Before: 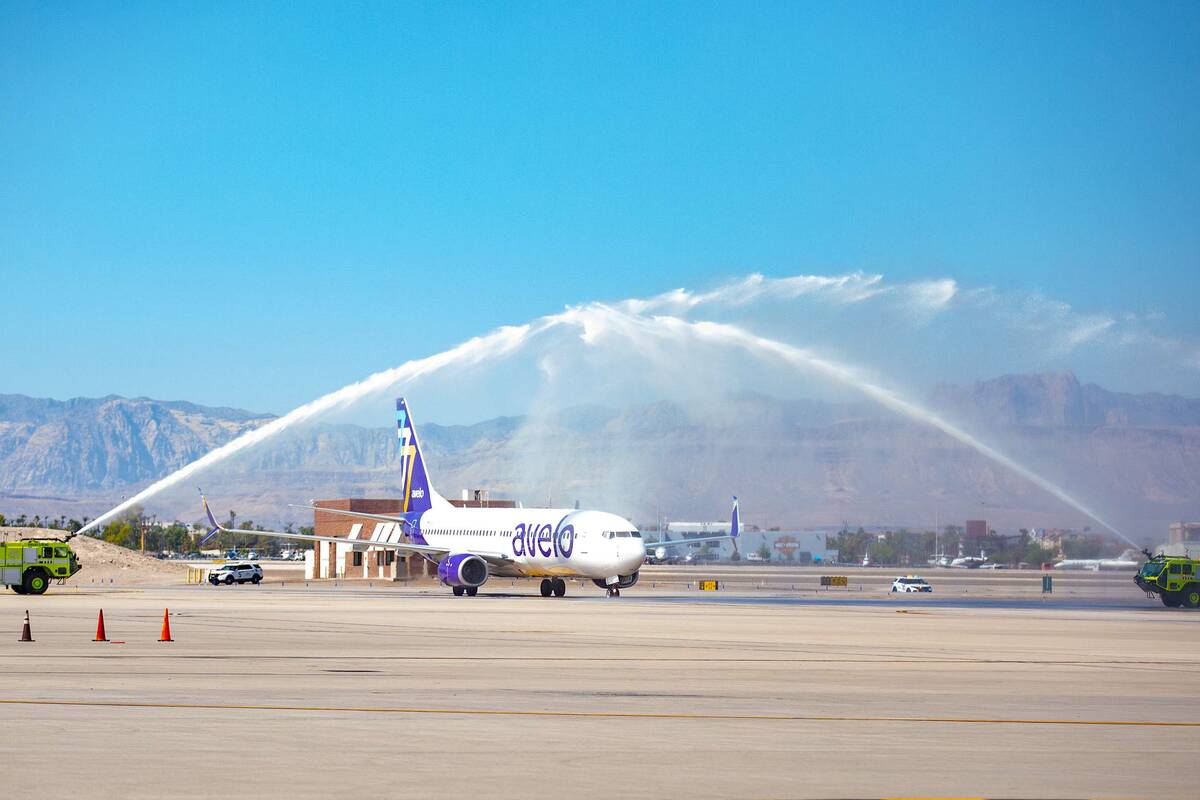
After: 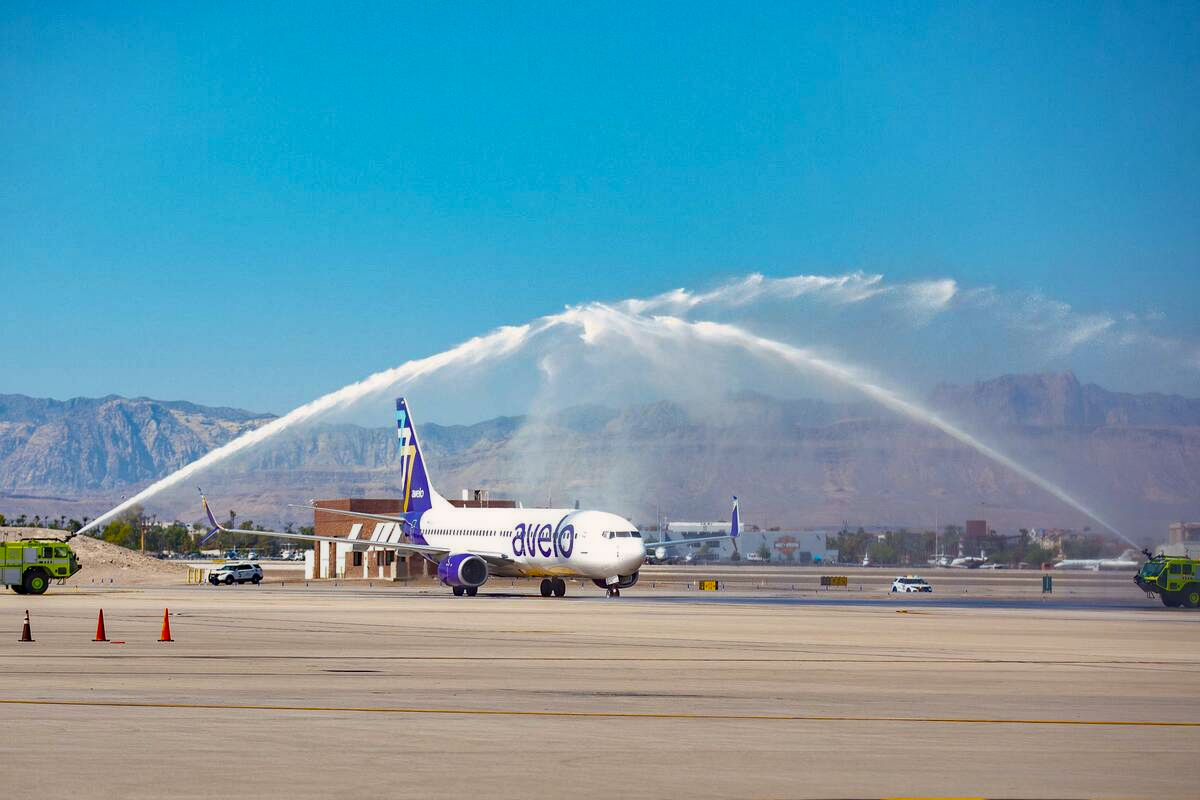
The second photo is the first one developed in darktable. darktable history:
haze removal: compatibility mode true
tone equalizer: -8 EV 0.231 EV, -7 EV 0.452 EV, -6 EV 0.398 EV, -5 EV 0.224 EV, -3 EV -0.27 EV, -2 EV -0.419 EV, -1 EV -0.405 EV, +0 EV -0.263 EV
shadows and highlights: soften with gaussian
